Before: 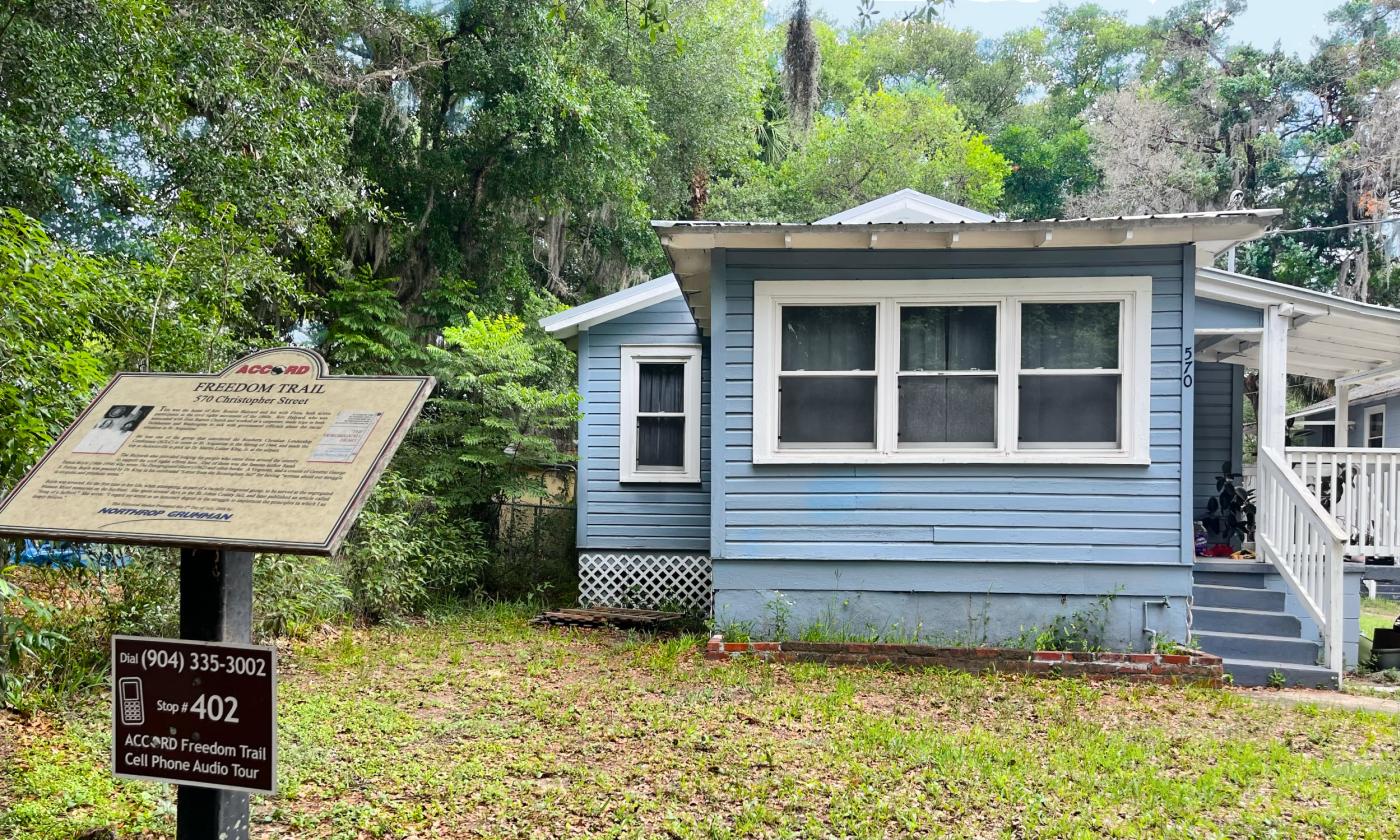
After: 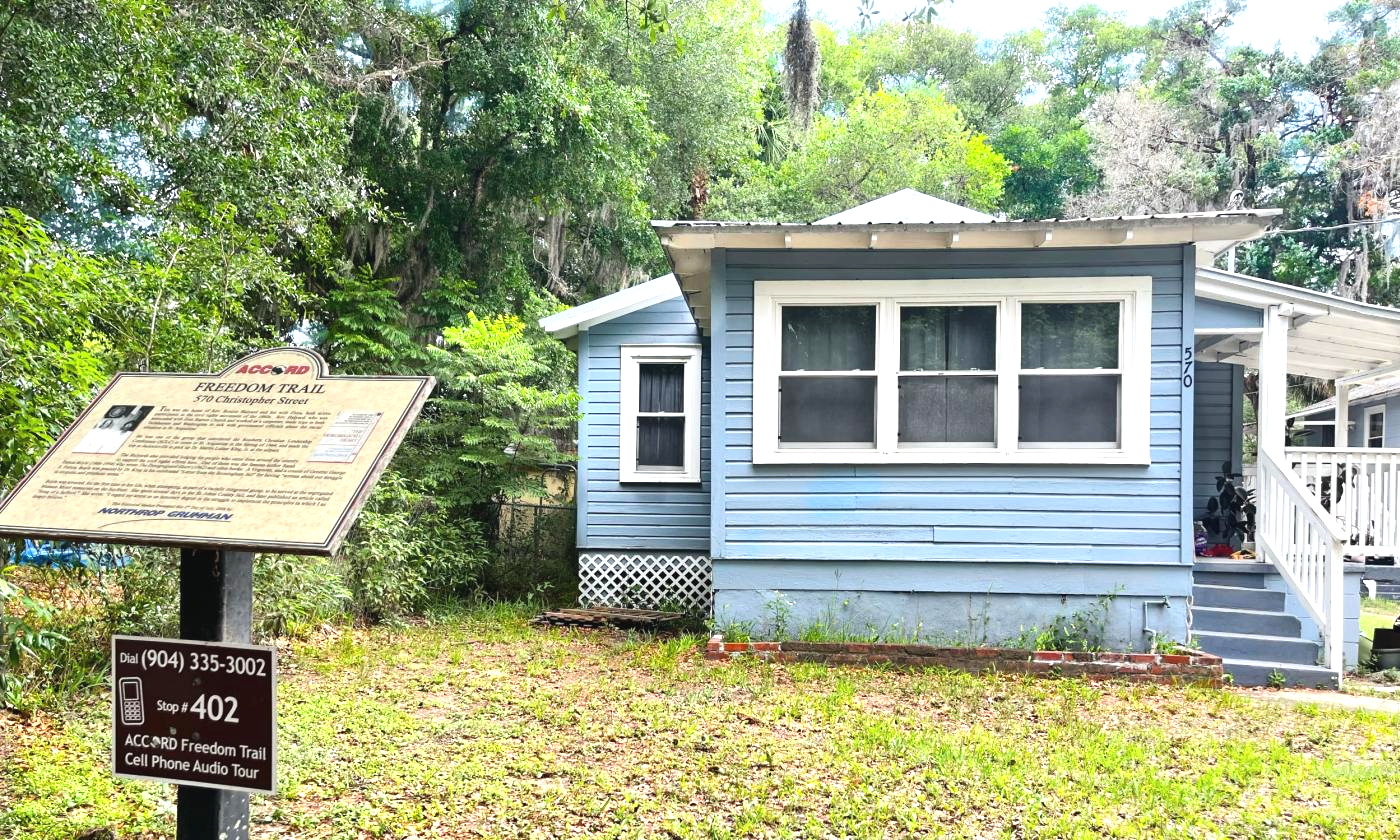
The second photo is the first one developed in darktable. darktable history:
exposure: black level correction -0.002, exposure 0.708 EV, compensate highlight preservation false
